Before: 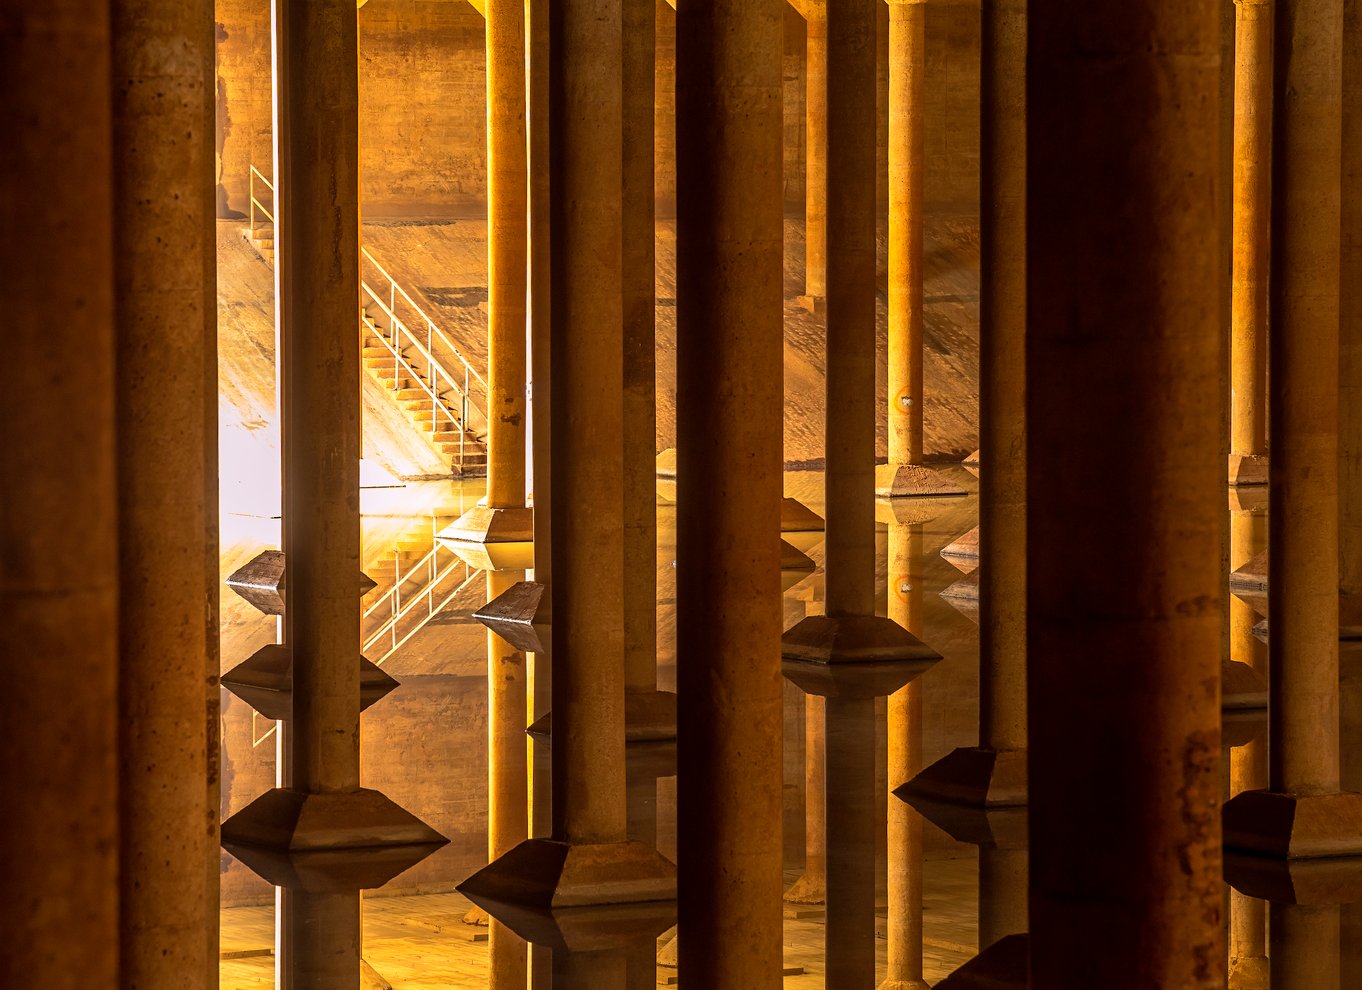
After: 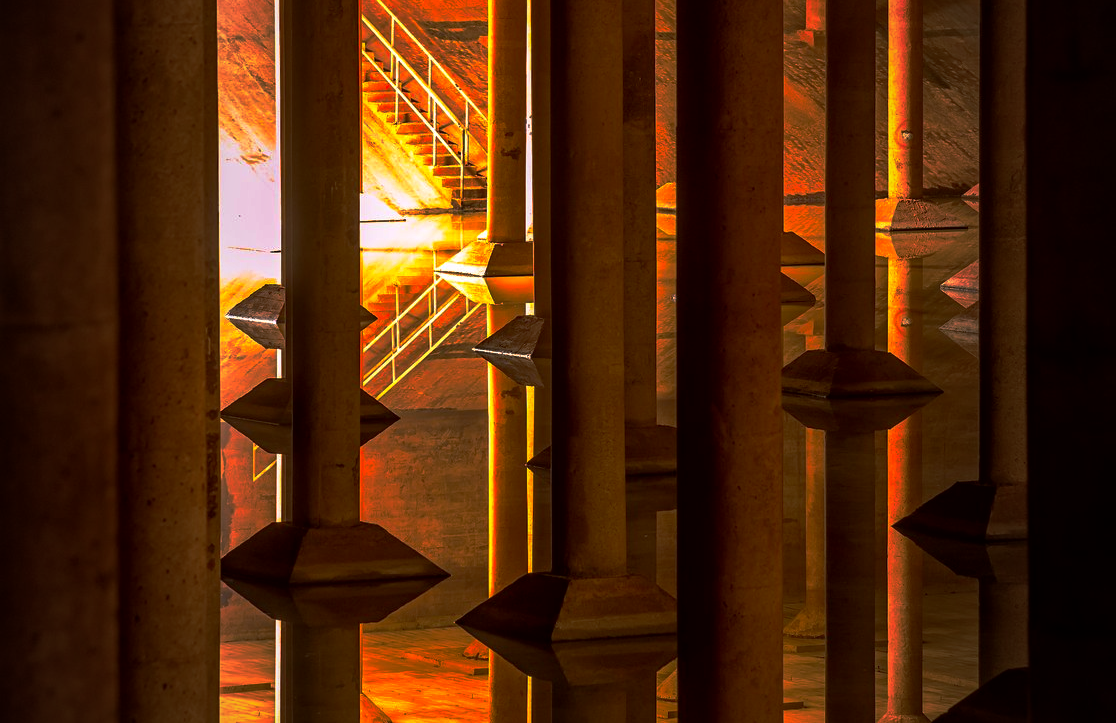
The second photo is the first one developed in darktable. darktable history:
base curve: curves: ch0 [(0, 0) (0.564, 0.291) (0.802, 0.731) (1, 1)], preserve colors none
local contrast: mode bilateral grid, contrast 20, coarseness 50, detail 120%, midtone range 0.2
vignetting: fall-off start 72.62%, fall-off radius 107.26%, center (0, 0.006), width/height ratio 0.735
crop: top 26.934%, right 18.001%
color correction: highlights b* 0.051, saturation 1.28
